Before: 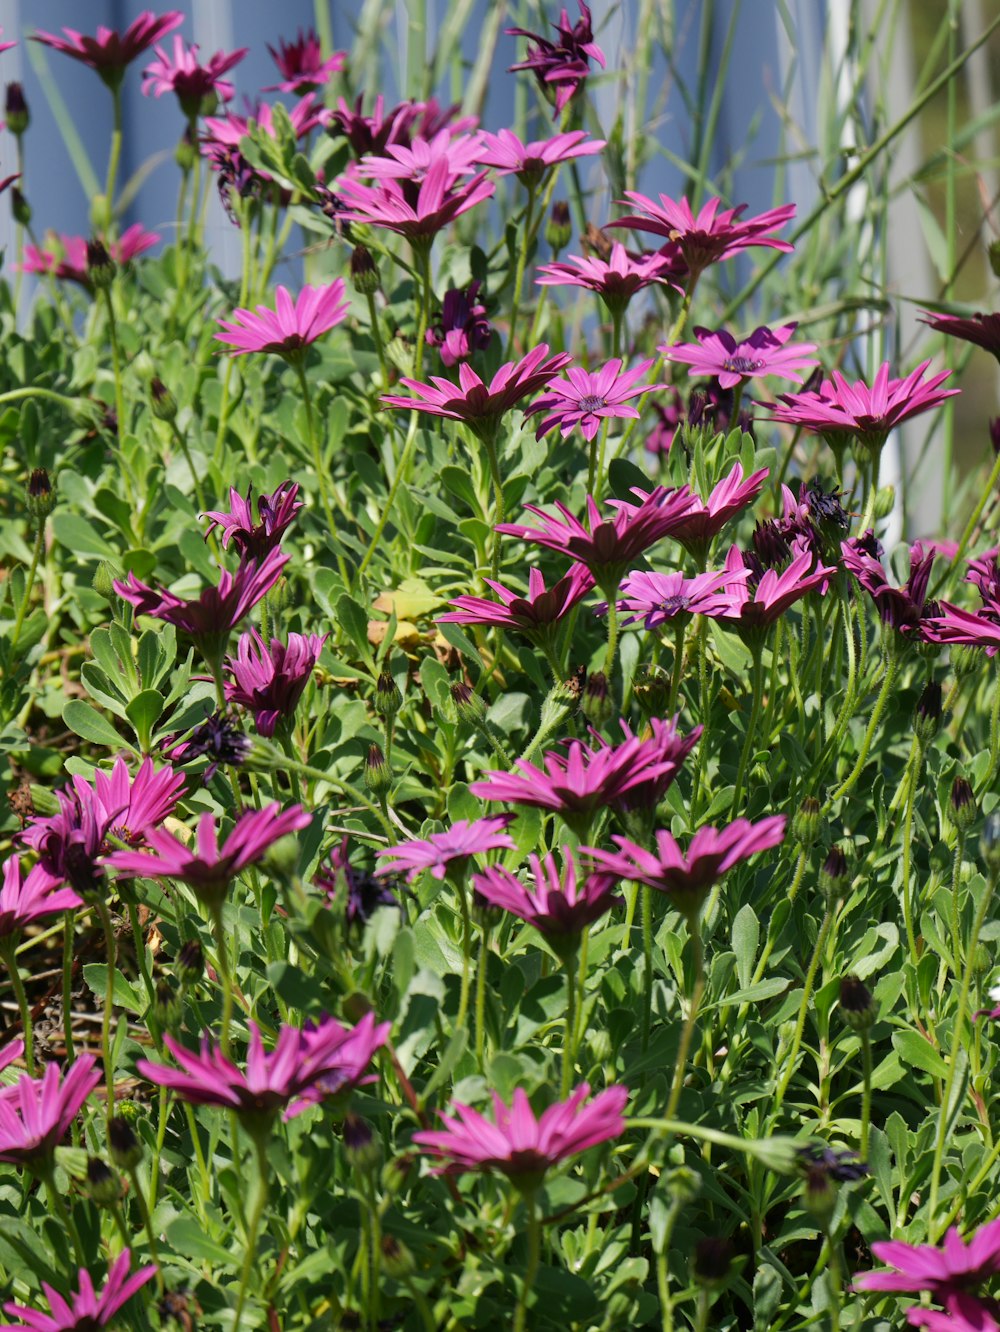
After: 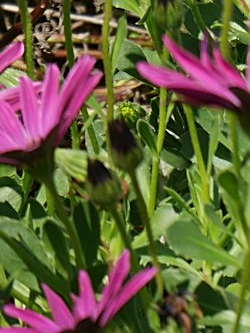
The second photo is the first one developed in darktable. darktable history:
sharpen: on, module defaults
crop: left 0%, top 74.933%, right 74.933%
